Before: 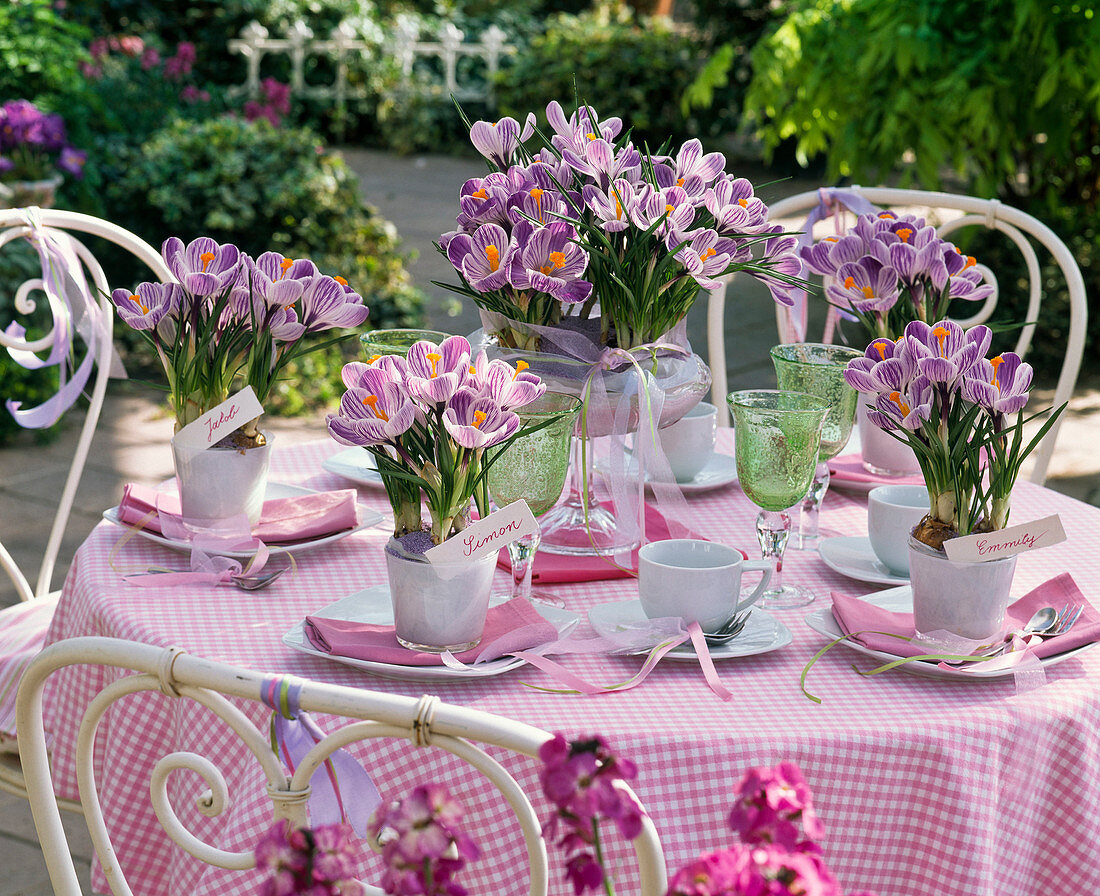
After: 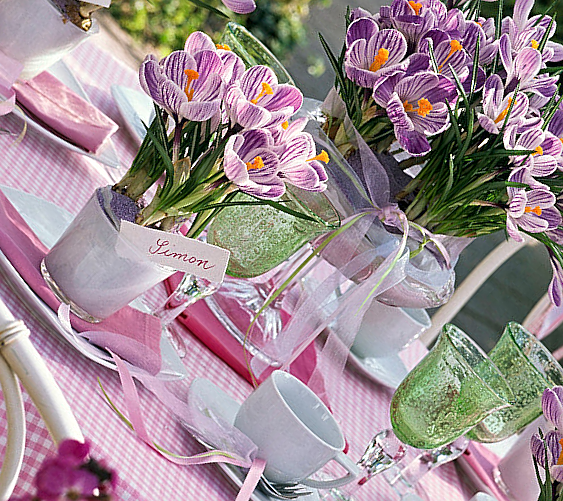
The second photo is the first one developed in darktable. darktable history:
crop and rotate: angle -45.06°, top 16.453%, right 0.998%, bottom 11.709%
local contrast: mode bilateral grid, contrast 20, coarseness 50, detail 119%, midtone range 0.2
sharpen: on, module defaults
